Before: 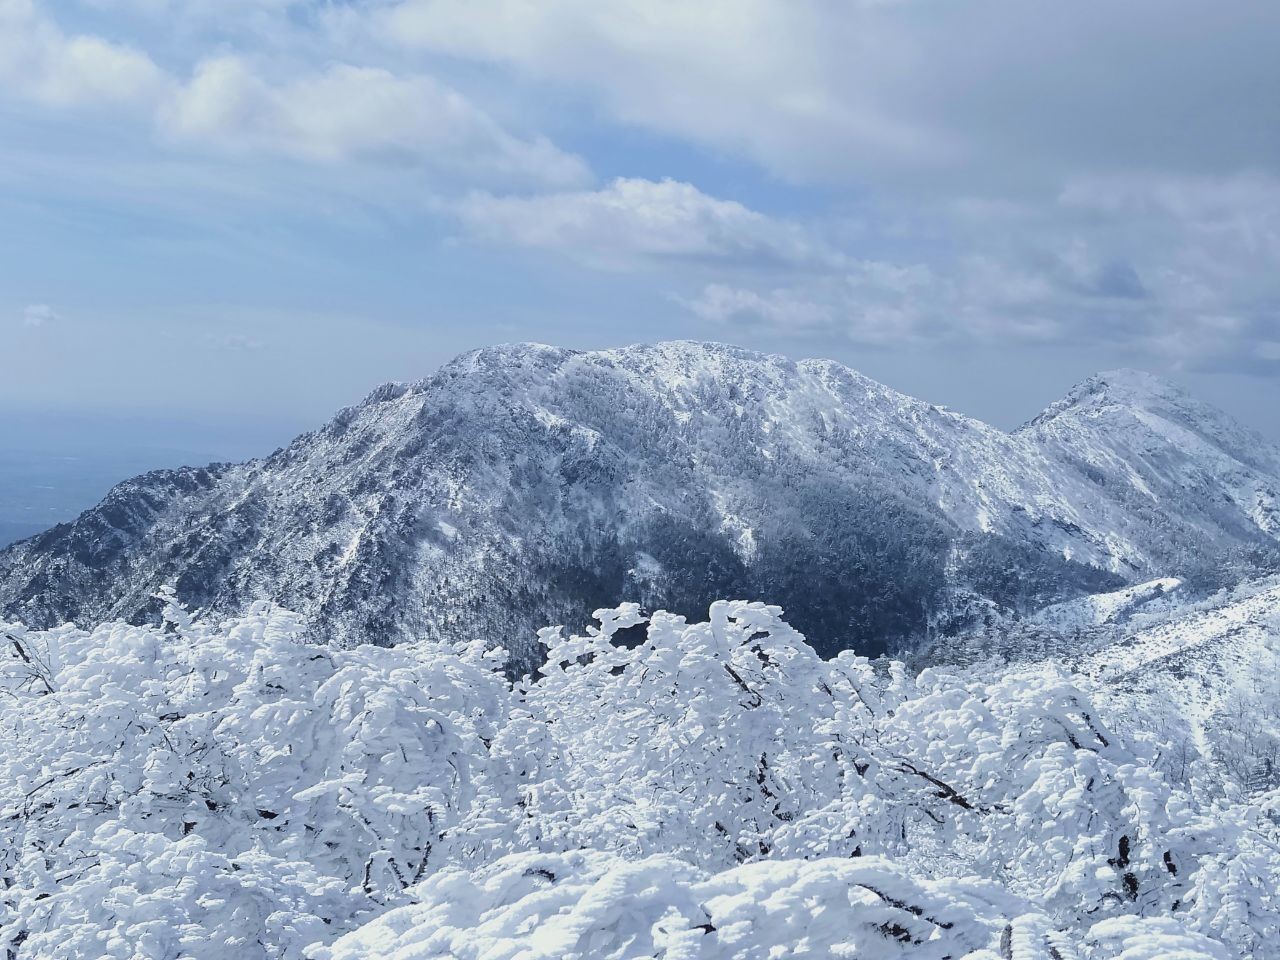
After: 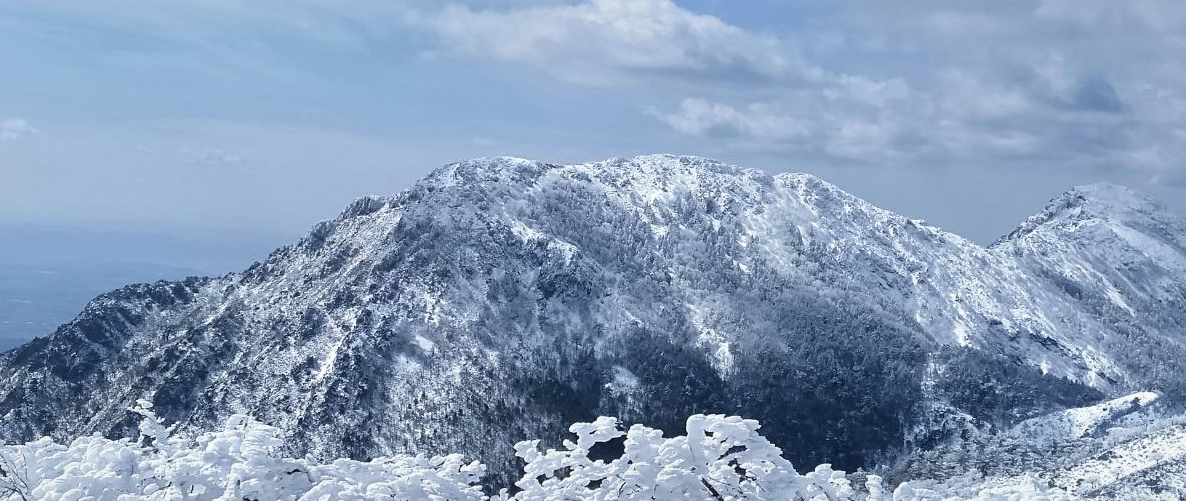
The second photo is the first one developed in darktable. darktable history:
local contrast: mode bilateral grid, contrast 24, coarseness 60, detail 151%, midtone range 0.2
crop: left 1.851%, top 19.43%, right 5.421%, bottom 28.307%
